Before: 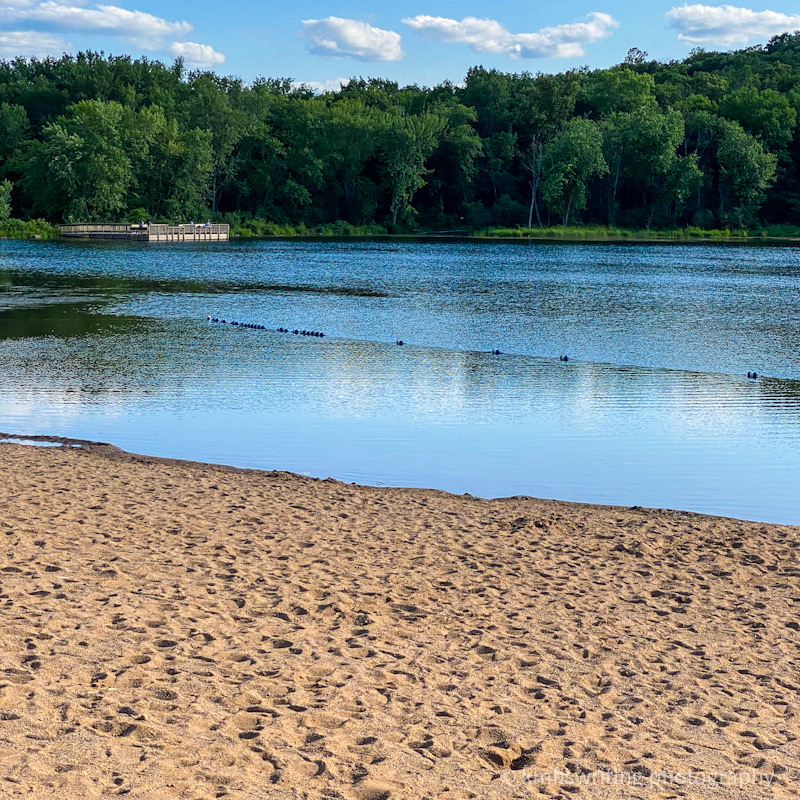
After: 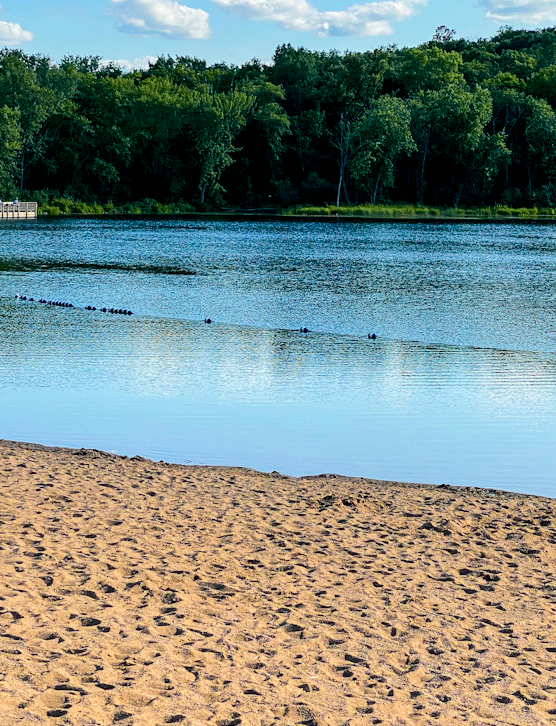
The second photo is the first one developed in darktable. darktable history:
crop and rotate: left 24.034%, top 2.838%, right 6.406%, bottom 6.299%
tone curve: curves: ch0 [(0, 0) (0.081, 0.044) (0.185, 0.145) (0.283, 0.273) (0.405, 0.449) (0.495, 0.554) (0.686, 0.743) (0.826, 0.853) (0.978, 0.988)]; ch1 [(0, 0) (0.147, 0.166) (0.321, 0.362) (0.371, 0.402) (0.423, 0.426) (0.479, 0.472) (0.505, 0.497) (0.521, 0.506) (0.551, 0.546) (0.586, 0.571) (0.625, 0.638) (0.68, 0.715) (1, 1)]; ch2 [(0, 0) (0.346, 0.378) (0.404, 0.427) (0.502, 0.498) (0.531, 0.517) (0.547, 0.526) (0.582, 0.571) (0.629, 0.626) (0.717, 0.678) (1, 1)], color space Lab, independent channels, preserve colors none
color balance rgb: shadows lift › chroma 2%, shadows lift › hue 217.2°, power › hue 60°, highlights gain › chroma 1%, highlights gain › hue 69.6°, global offset › luminance -0.5%, perceptual saturation grading › global saturation 15%, global vibrance 15%
